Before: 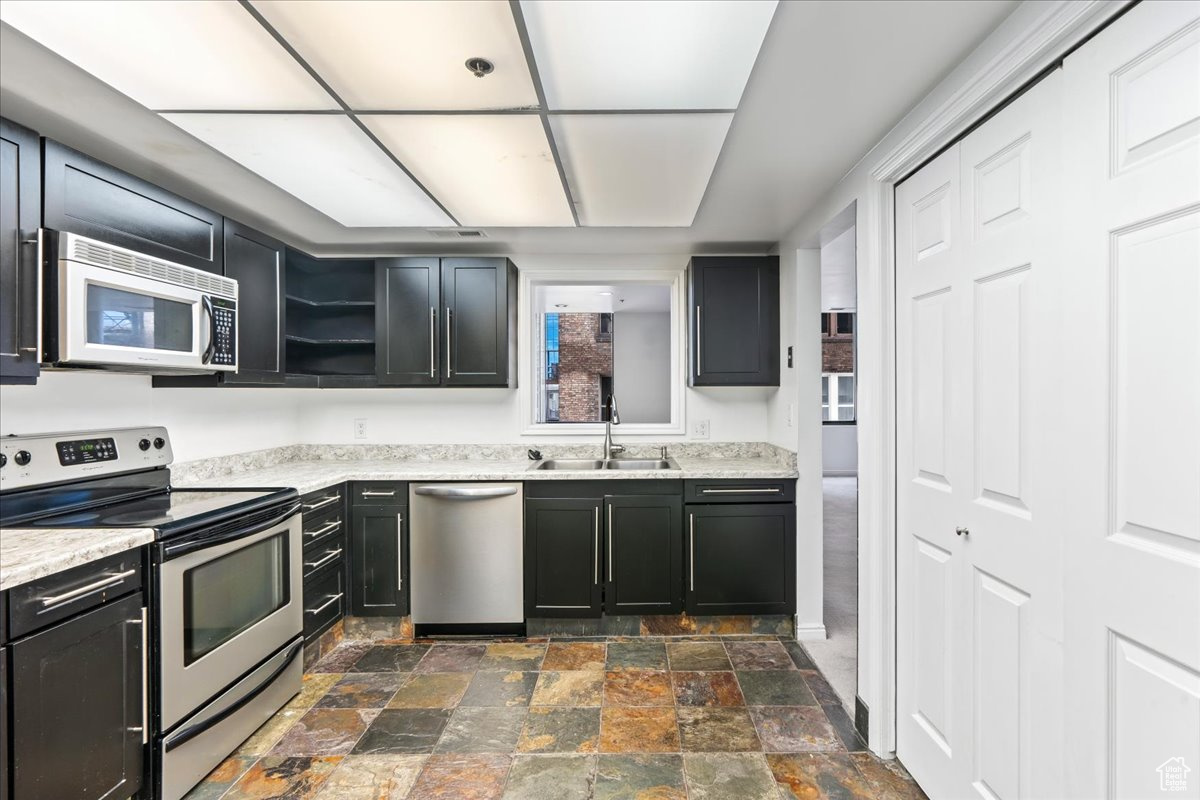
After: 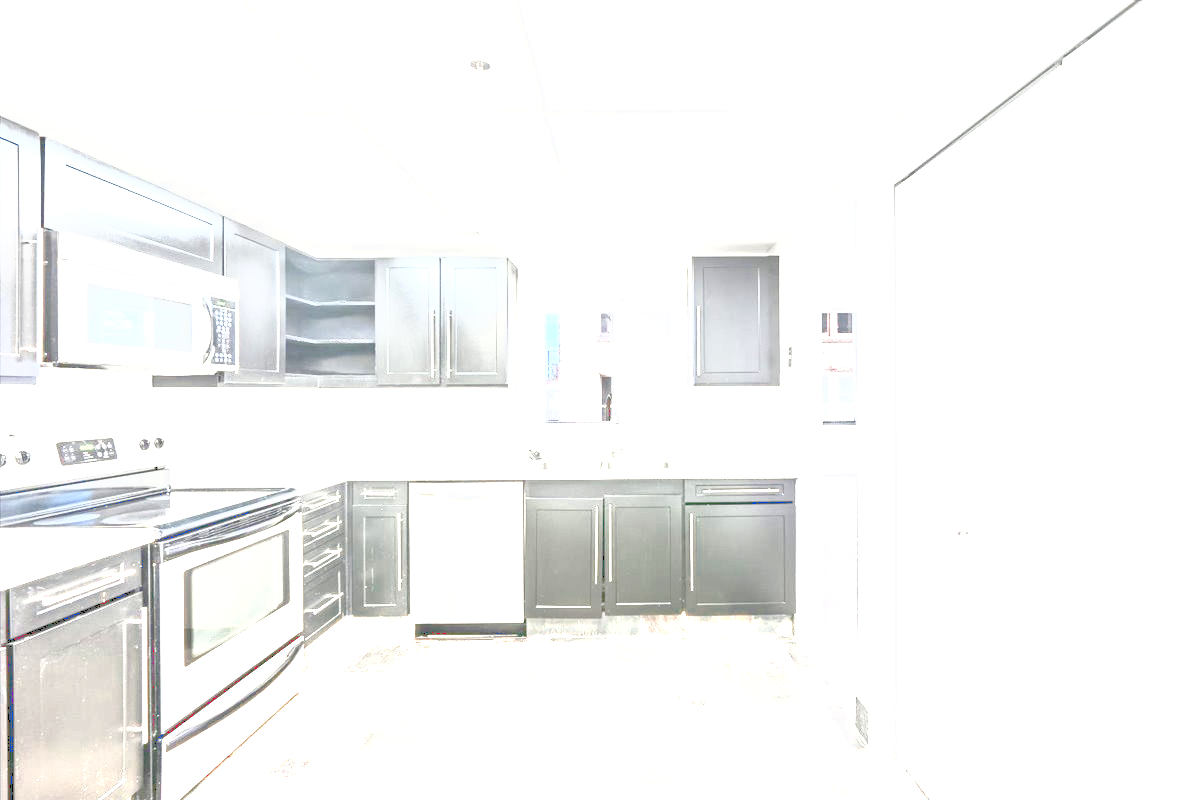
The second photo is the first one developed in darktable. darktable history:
exposure: exposure 0.995 EV, compensate highlight preservation false
tone equalizer: -8 EV 1.97 EV, -7 EV 2 EV, -6 EV 1.98 EV, -5 EV 1.96 EV, -4 EV 1.99 EV, -3 EV 1.49 EV, -2 EV 0.99 EV, -1 EV 0.516 EV, edges refinement/feathering 500, mask exposure compensation -1.57 EV, preserve details no
tone curve: curves: ch0 [(0, 0) (0.003, 0.326) (0.011, 0.332) (0.025, 0.352) (0.044, 0.378) (0.069, 0.4) (0.1, 0.416) (0.136, 0.432) (0.177, 0.468) (0.224, 0.509) (0.277, 0.554) (0.335, 0.6) (0.399, 0.642) (0.468, 0.693) (0.543, 0.753) (0.623, 0.818) (0.709, 0.897) (0.801, 0.974) (0.898, 0.991) (1, 1)], color space Lab, linked channels, preserve colors none
color zones: curves: ch0 [(0, 0.6) (0.129, 0.585) (0.193, 0.596) (0.429, 0.5) (0.571, 0.5) (0.714, 0.5) (0.857, 0.5) (1, 0.6)]; ch1 [(0, 0.453) (0.112, 0.245) (0.213, 0.252) (0.429, 0.233) (0.571, 0.231) (0.683, 0.242) (0.857, 0.296) (1, 0.453)], mix 17.69%
